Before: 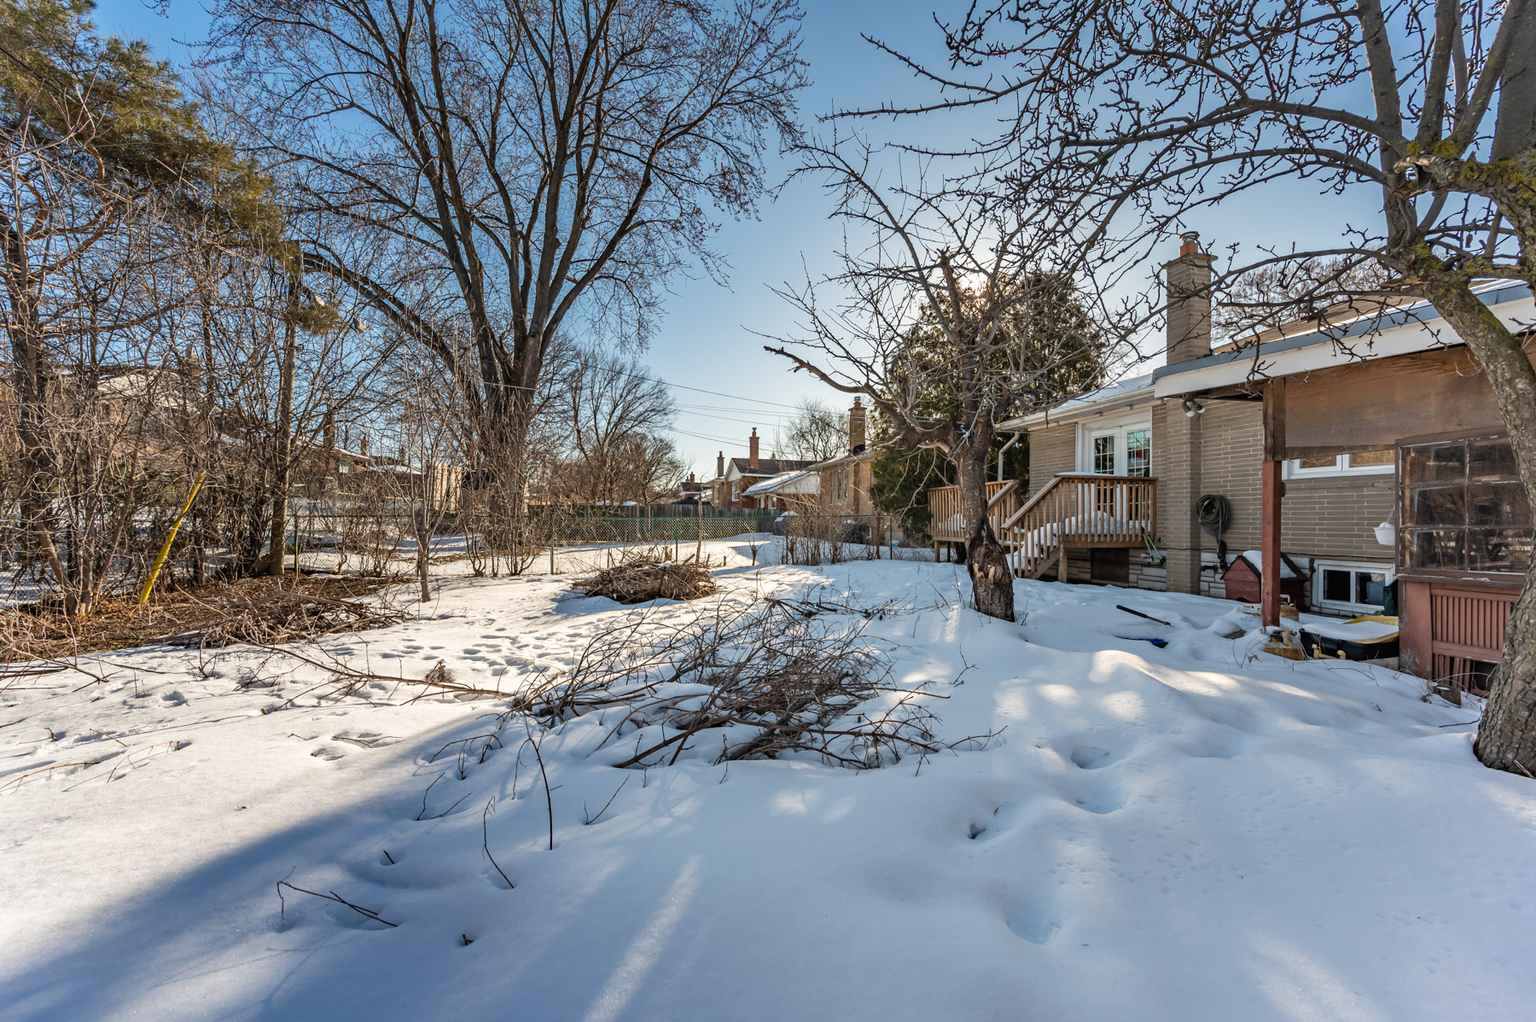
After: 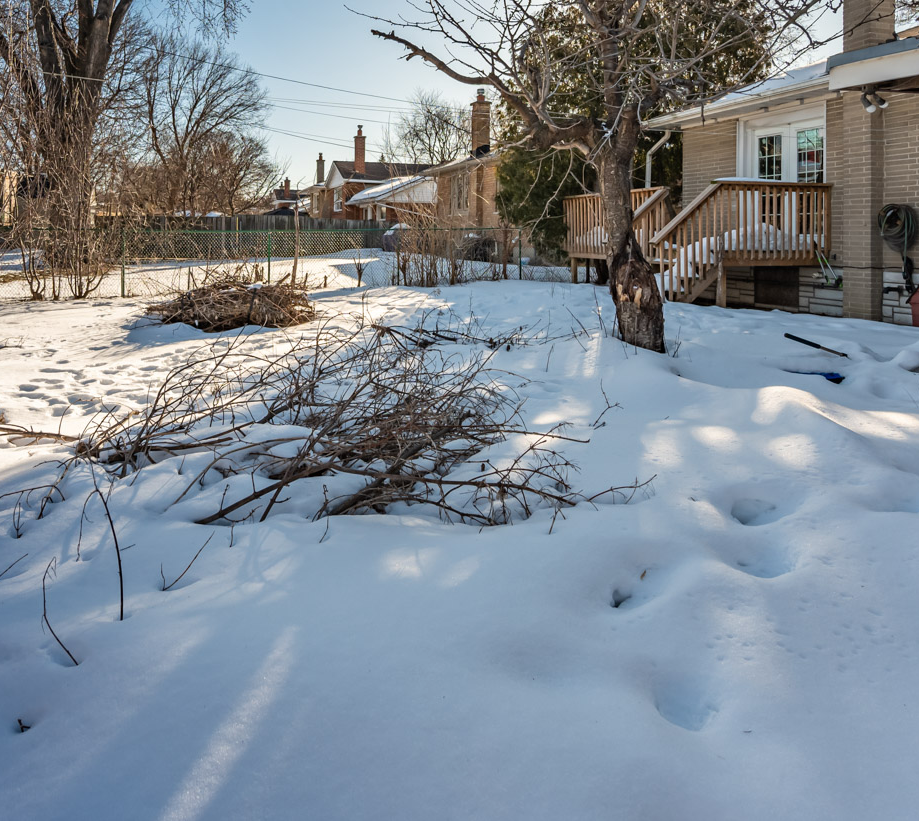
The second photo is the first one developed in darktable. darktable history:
shadows and highlights: shadows 37.51, highlights -26.75, soften with gaussian
crop and rotate: left 29.124%, top 31.457%, right 19.818%
